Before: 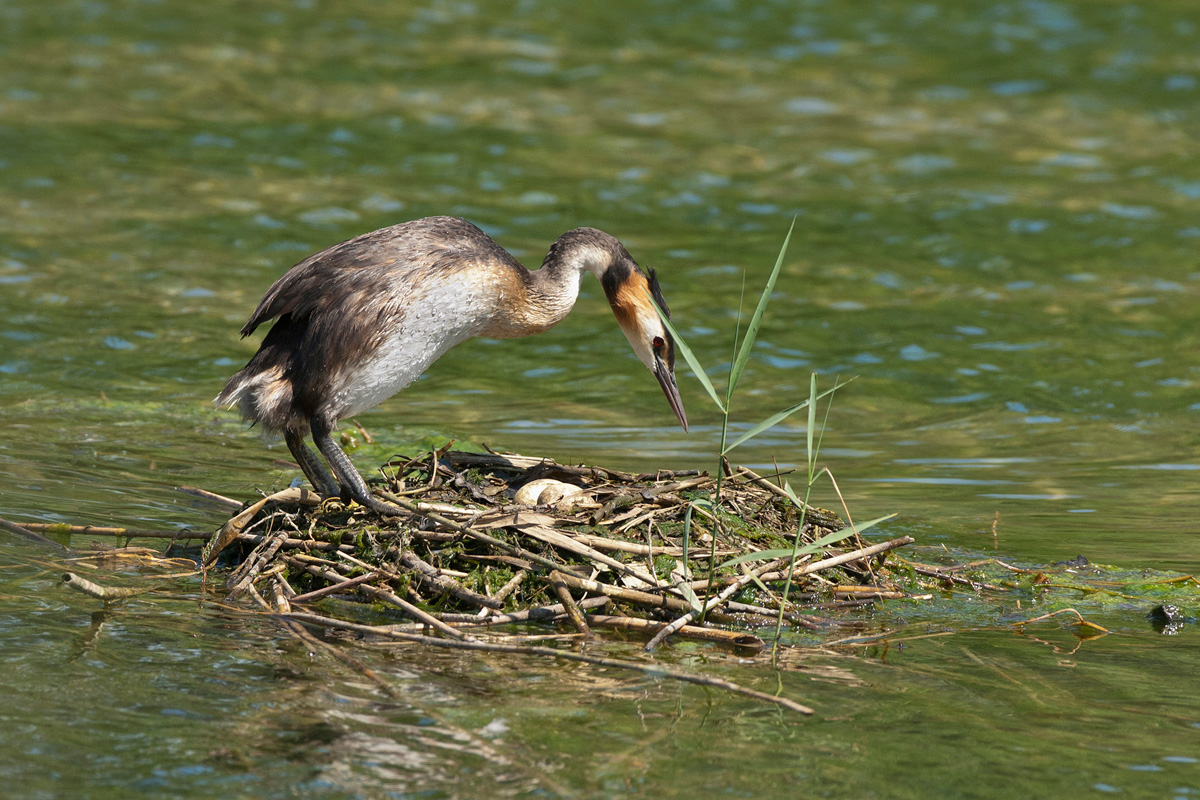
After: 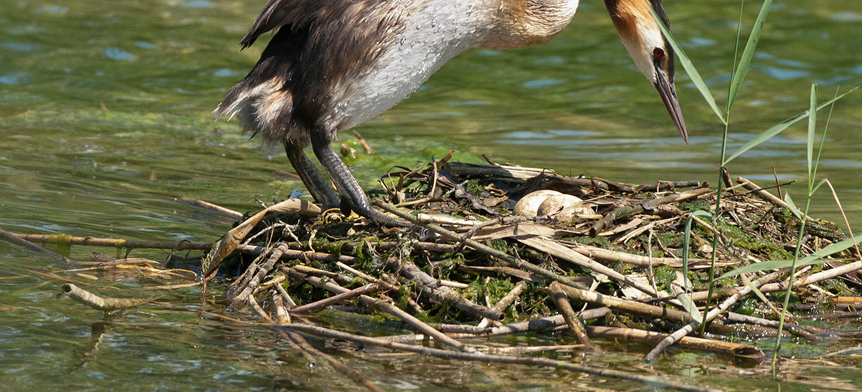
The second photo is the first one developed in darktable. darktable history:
crop: top 36.153%, right 28.128%, bottom 14.812%
